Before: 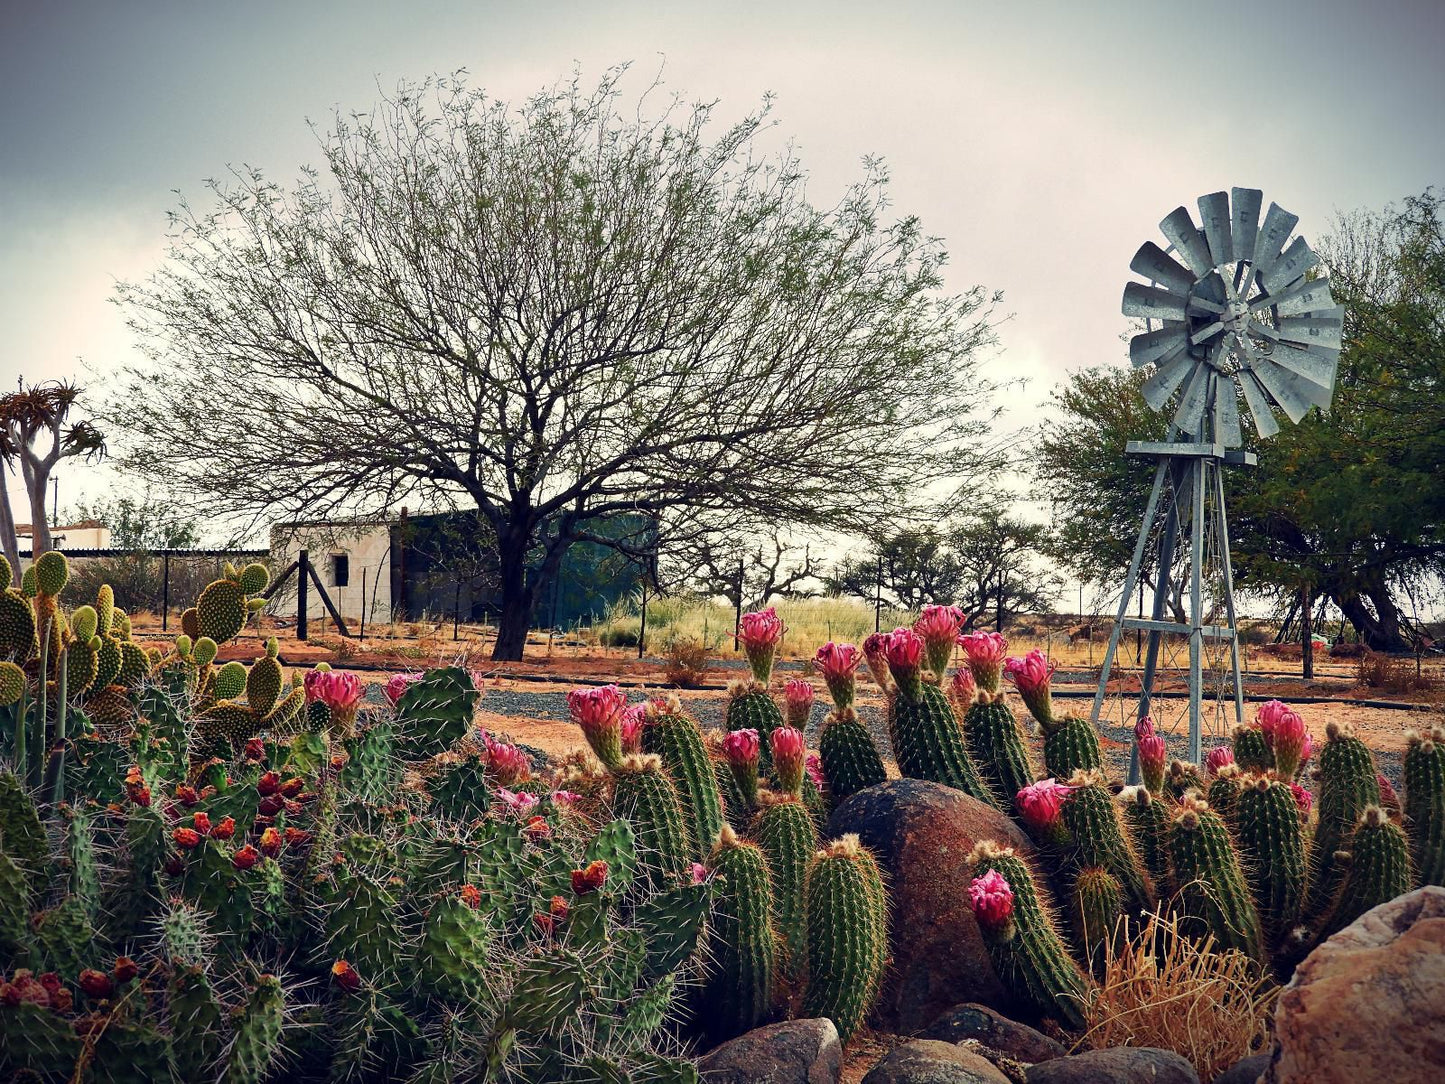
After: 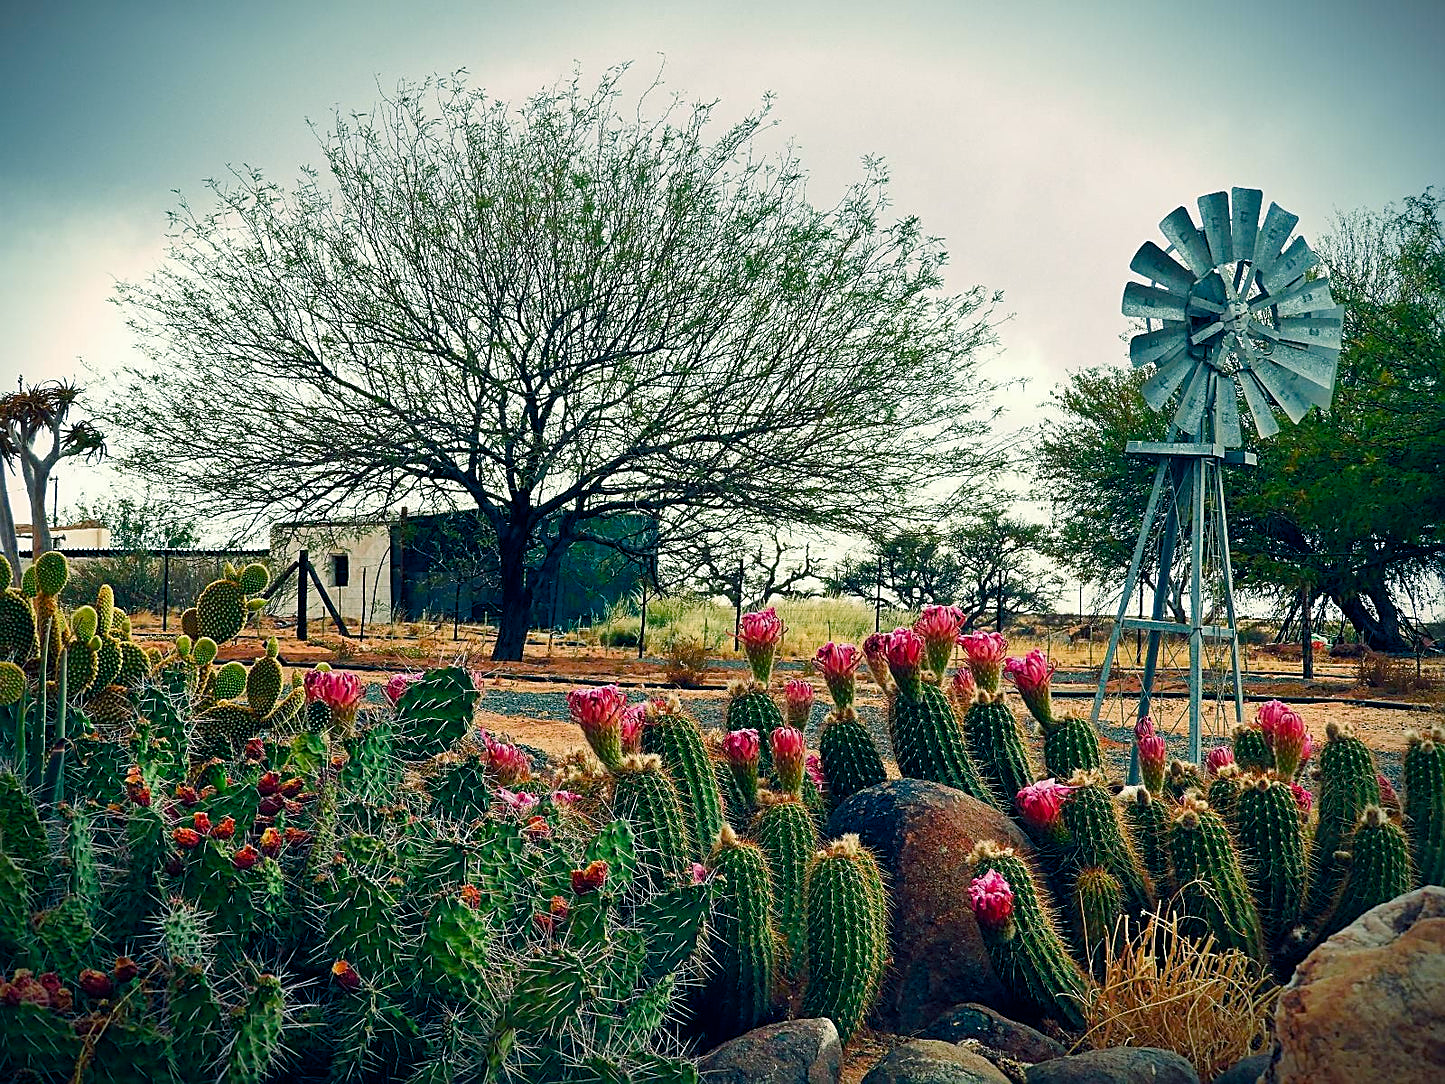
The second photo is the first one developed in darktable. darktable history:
color balance rgb: power › chroma 2.163%, power › hue 167.63°, perceptual saturation grading › global saturation 20%, perceptual saturation grading › highlights -24.752%, perceptual saturation grading › shadows 24.073%, global vibrance 22.101%
sharpen: on, module defaults
